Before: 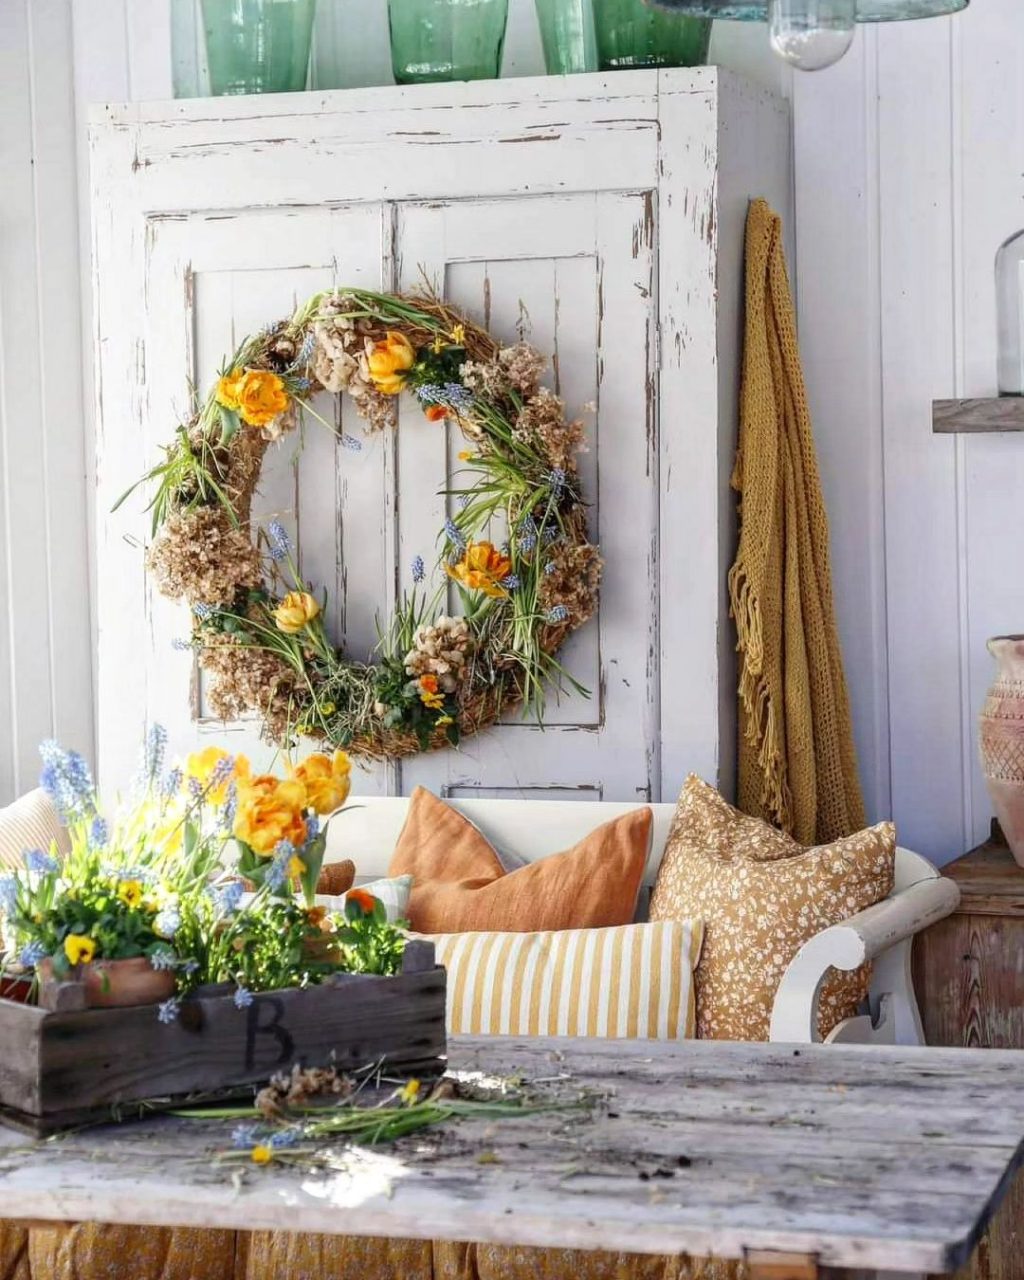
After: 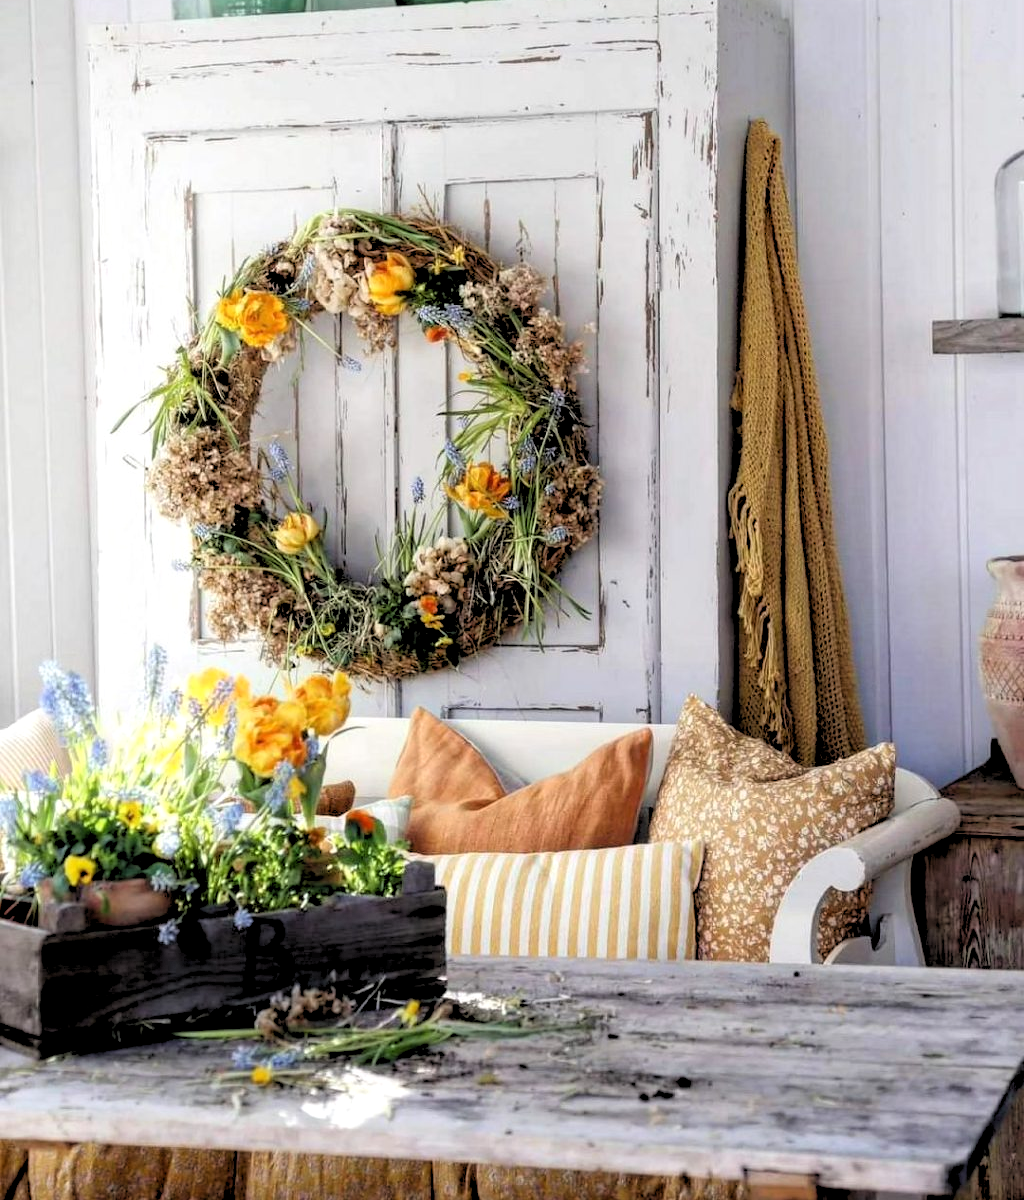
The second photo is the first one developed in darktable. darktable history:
crop and rotate: top 6.25%
rgb levels: levels [[0.029, 0.461, 0.922], [0, 0.5, 1], [0, 0.5, 1]]
